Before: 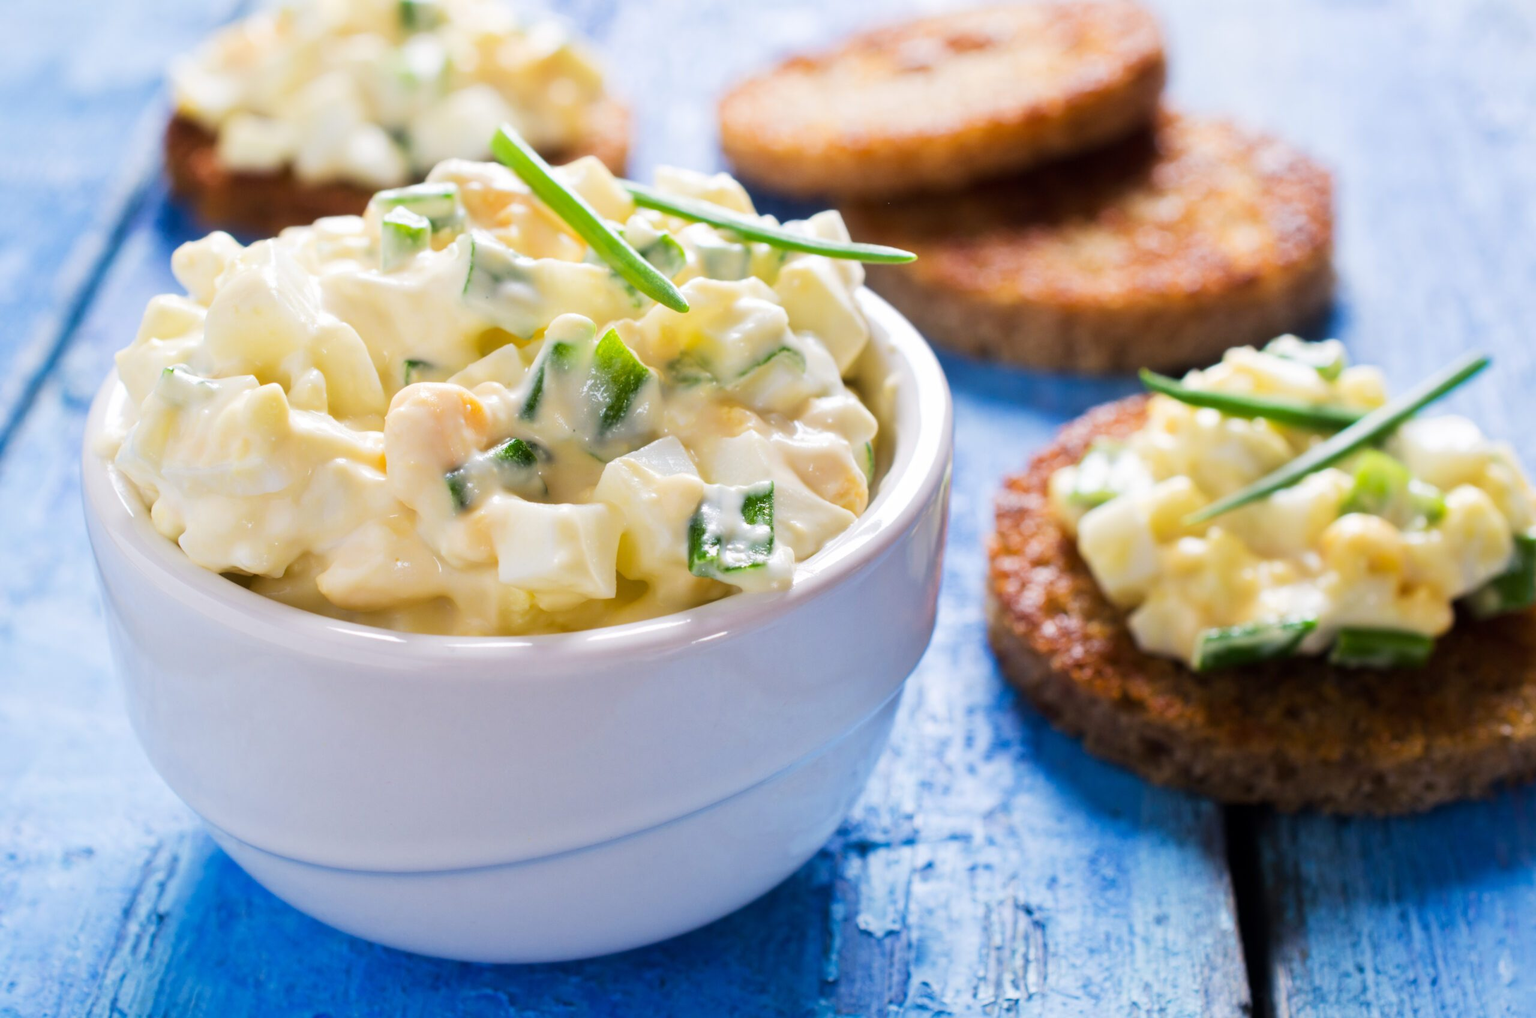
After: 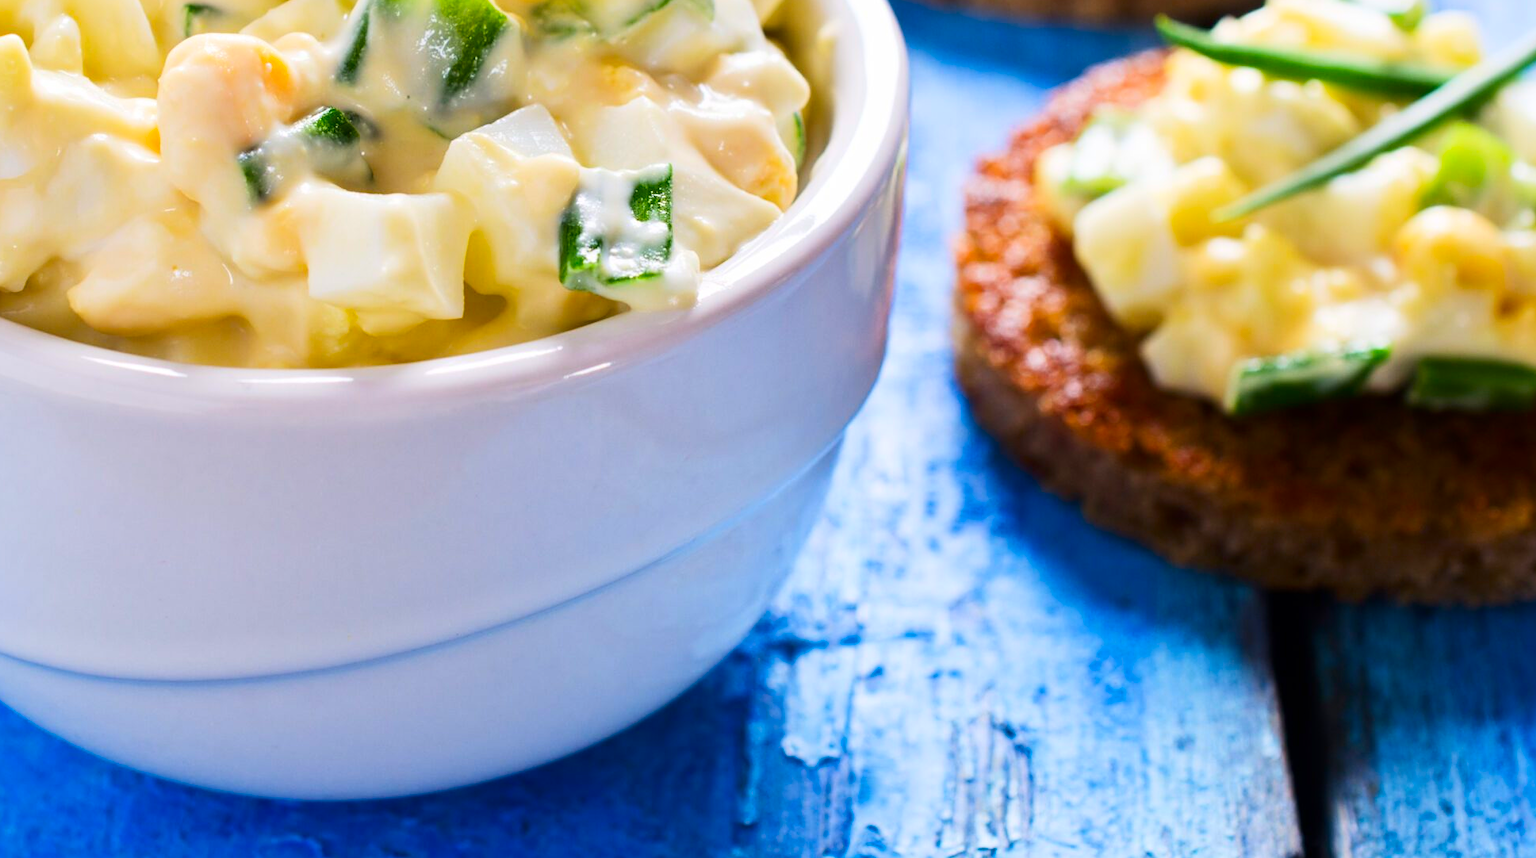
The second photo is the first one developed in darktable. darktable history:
crop and rotate: left 17.299%, top 35.115%, right 7.015%, bottom 1.024%
sharpen: amount 0.2
contrast brightness saturation: contrast 0.16, saturation 0.32
